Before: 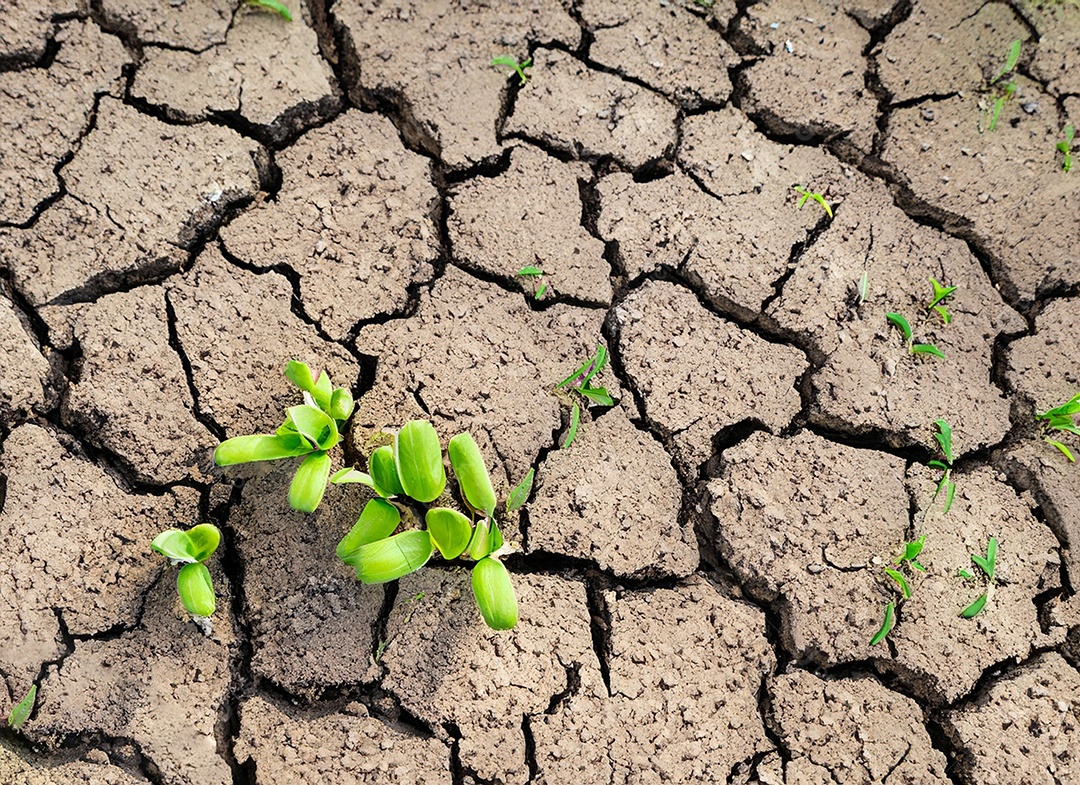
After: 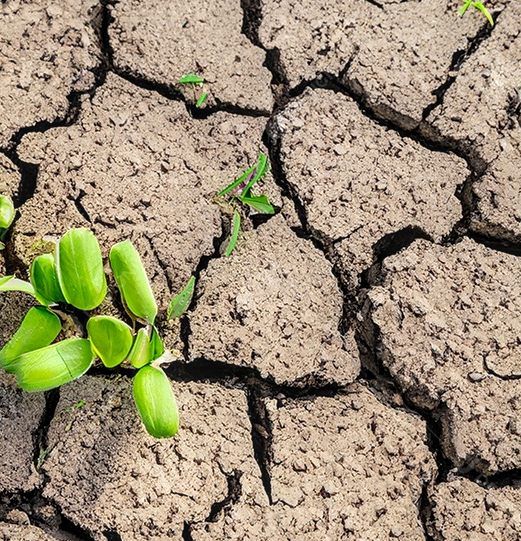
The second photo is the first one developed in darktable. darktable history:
local contrast: on, module defaults
crop: left 31.4%, top 24.566%, right 20.337%, bottom 6.448%
